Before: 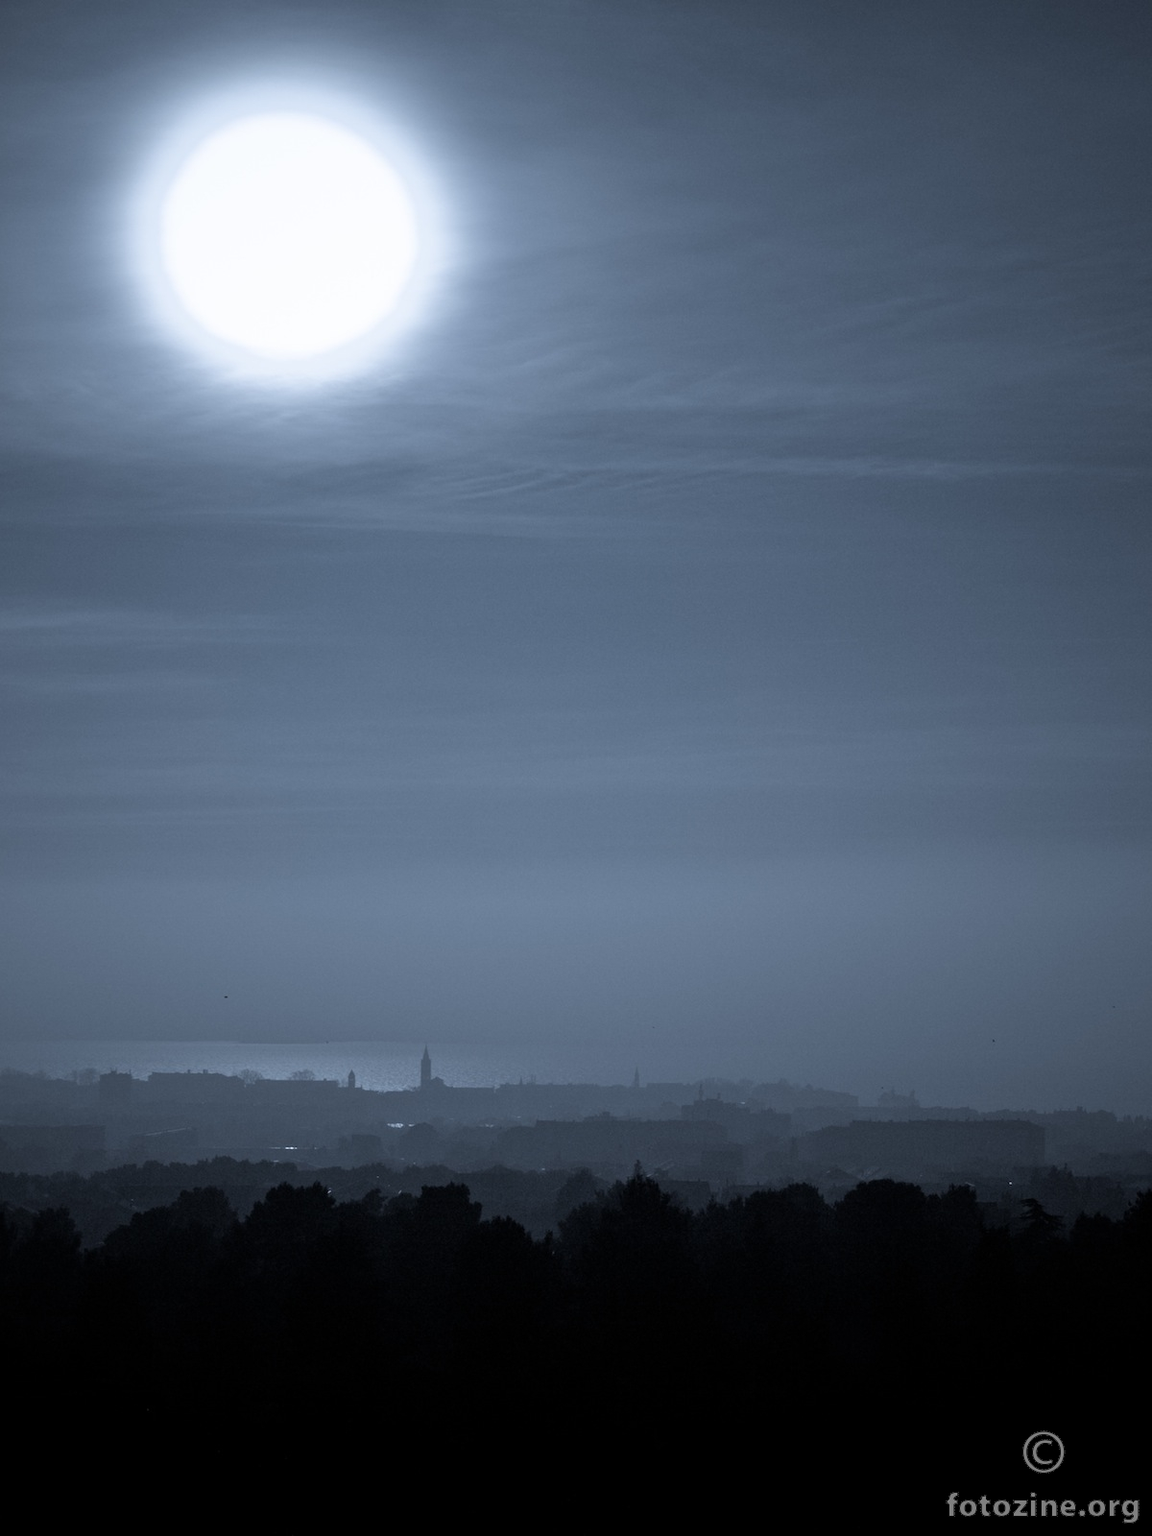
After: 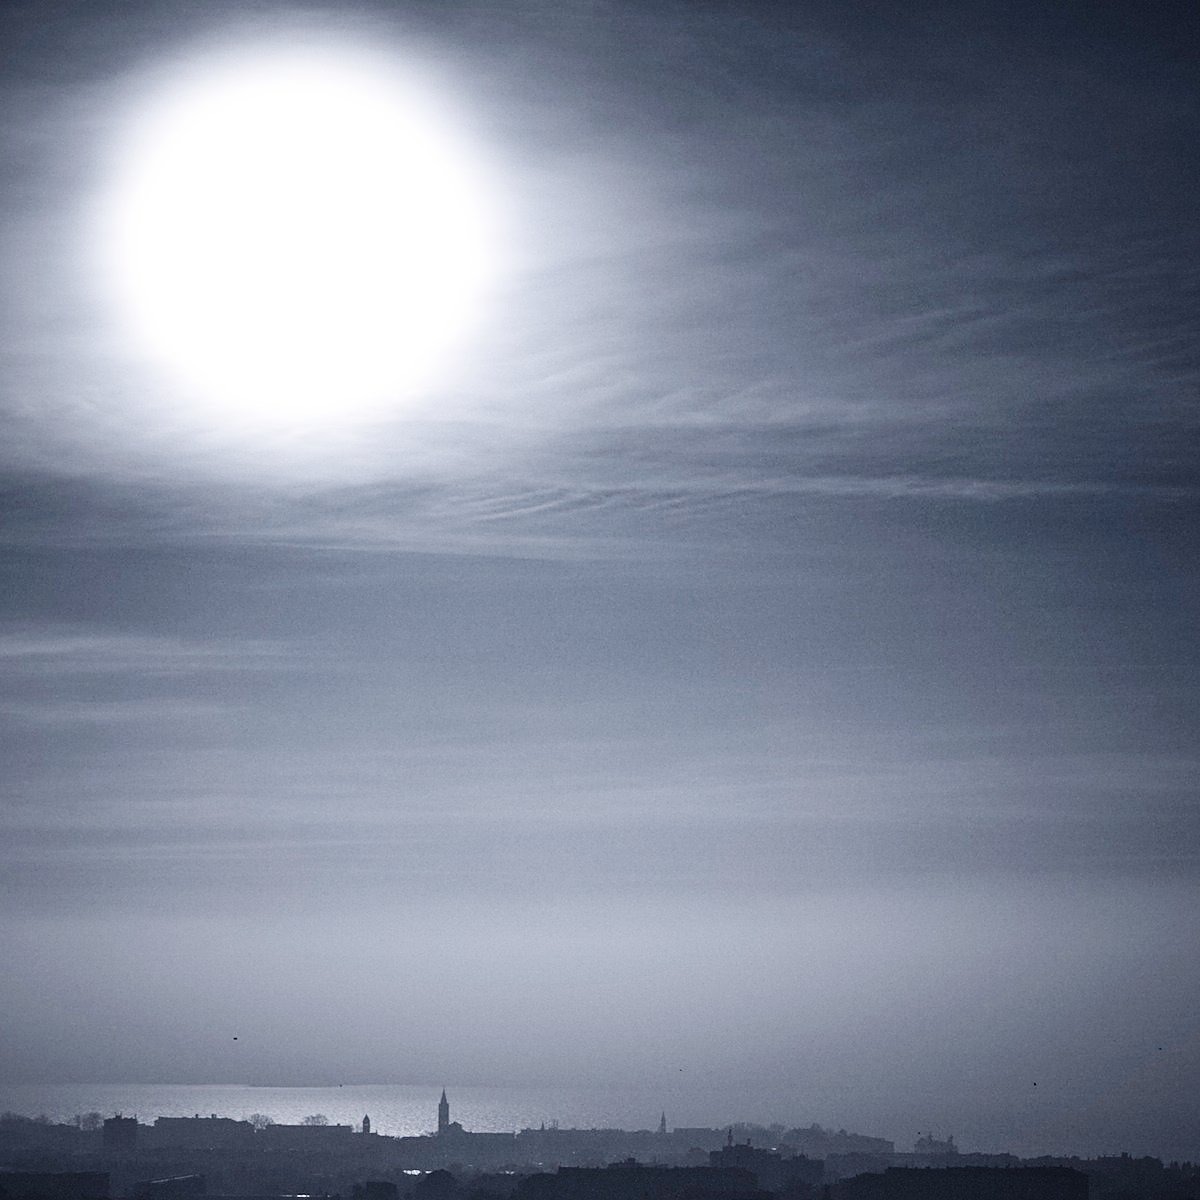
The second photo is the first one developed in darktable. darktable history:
crop: bottom 24.988%
sharpen: on, module defaults
contrast brightness saturation: contrast 0.19, brightness -0.24, saturation 0.11
base curve: curves: ch0 [(0, 0.003) (0.001, 0.002) (0.006, 0.004) (0.02, 0.022) (0.048, 0.086) (0.094, 0.234) (0.162, 0.431) (0.258, 0.629) (0.385, 0.8) (0.548, 0.918) (0.751, 0.988) (1, 1)], preserve colors none
tone equalizer: -8 EV -0.001 EV, -7 EV 0.001 EV, -6 EV -0.002 EV, -5 EV -0.003 EV, -4 EV -0.062 EV, -3 EV -0.222 EV, -2 EV -0.267 EV, -1 EV 0.105 EV, +0 EV 0.303 EV
white balance: red 1.127, blue 0.943
color zones: curves: ch1 [(0, 0.679) (0.143, 0.647) (0.286, 0.261) (0.378, -0.011) (0.571, 0.396) (0.714, 0.399) (0.857, 0.406) (1, 0.679)]
